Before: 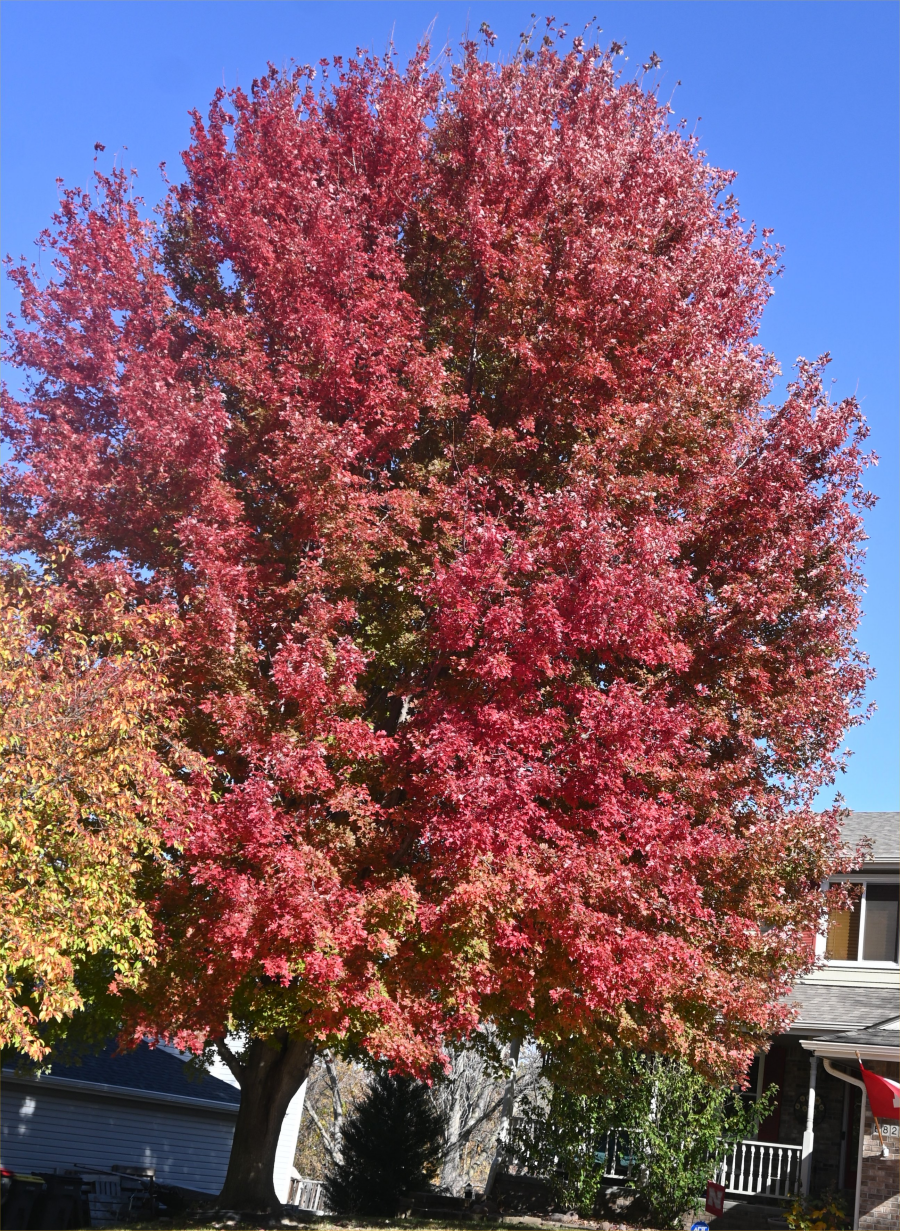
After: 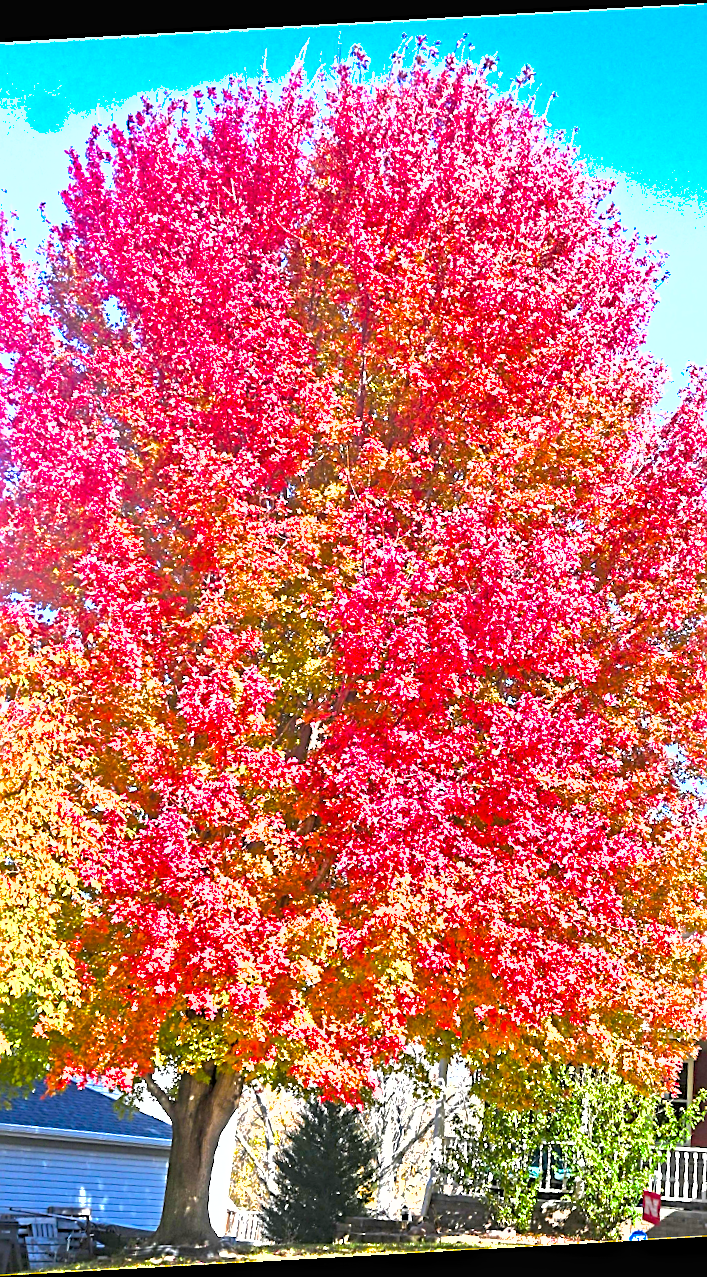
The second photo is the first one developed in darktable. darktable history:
sharpen: on, module defaults
contrast equalizer: y [[0.5, 0.501, 0.525, 0.597, 0.58, 0.514], [0.5 ×6], [0.5 ×6], [0 ×6], [0 ×6]]
rotate and perspective: rotation -3.18°, automatic cropping off
tone equalizer: -7 EV 0.15 EV, -6 EV 0.6 EV, -5 EV 1.15 EV, -4 EV 1.33 EV, -3 EV 1.15 EV, -2 EV 0.6 EV, -1 EV 0.15 EV, mask exposure compensation -0.5 EV
crop: left 13.443%, right 13.31%
color balance rgb: linear chroma grading › global chroma 10%, perceptual saturation grading › global saturation 40%, perceptual brilliance grading › global brilliance 30%, global vibrance 20%
exposure: black level correction 0, exposure 1.1 EV, compensate exposure bias true, compensate highlight preservation false
shadows and highlights: on, module defaults
